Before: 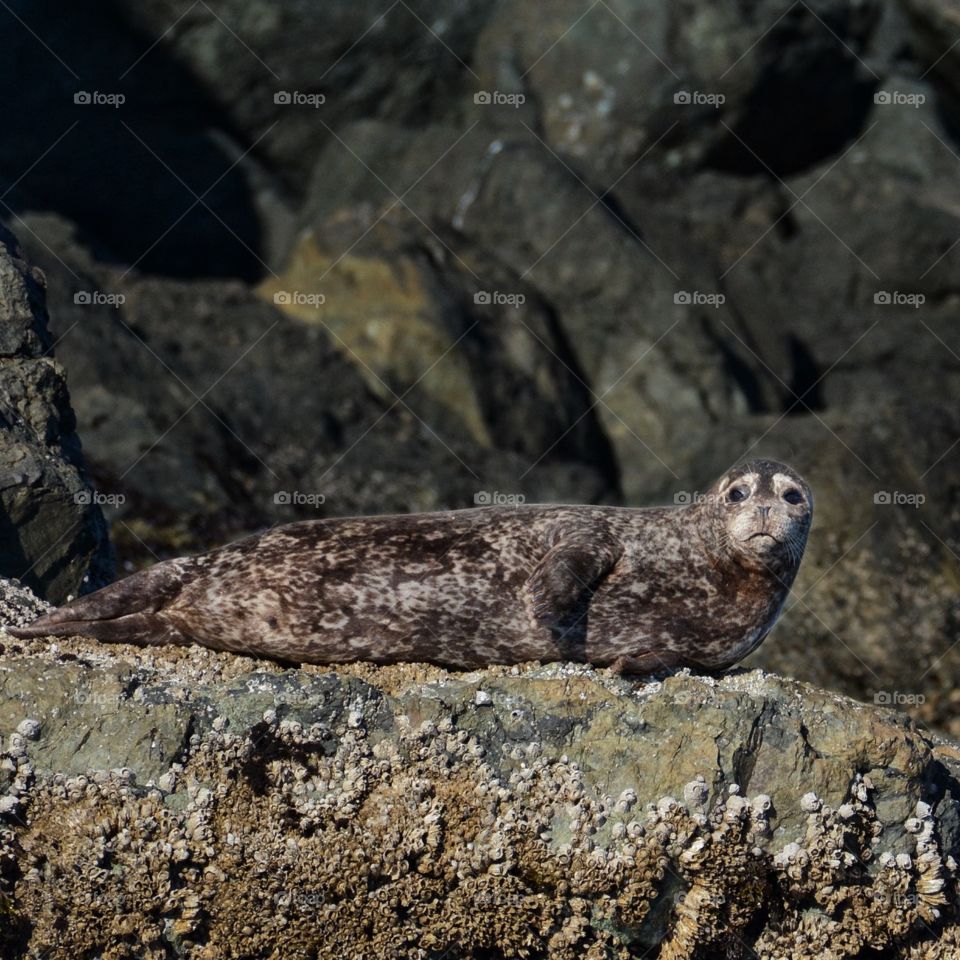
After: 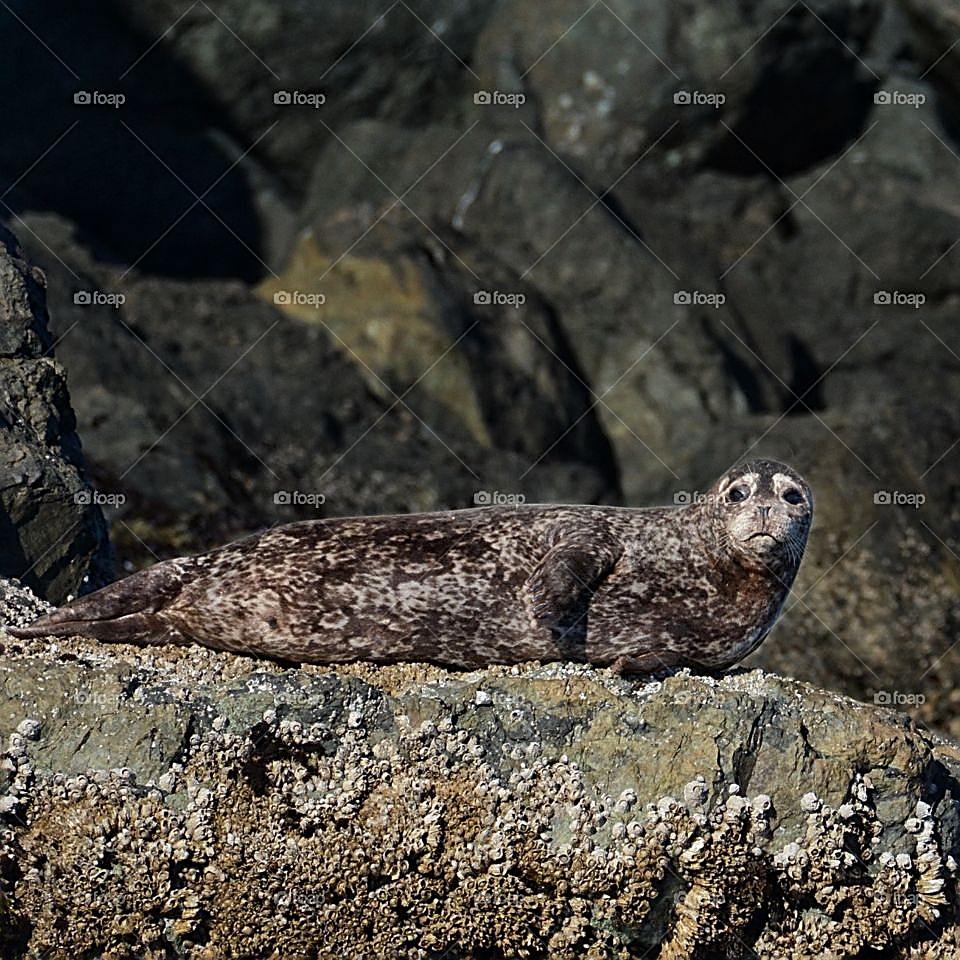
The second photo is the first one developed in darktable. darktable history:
sharpen: amount 1.002
